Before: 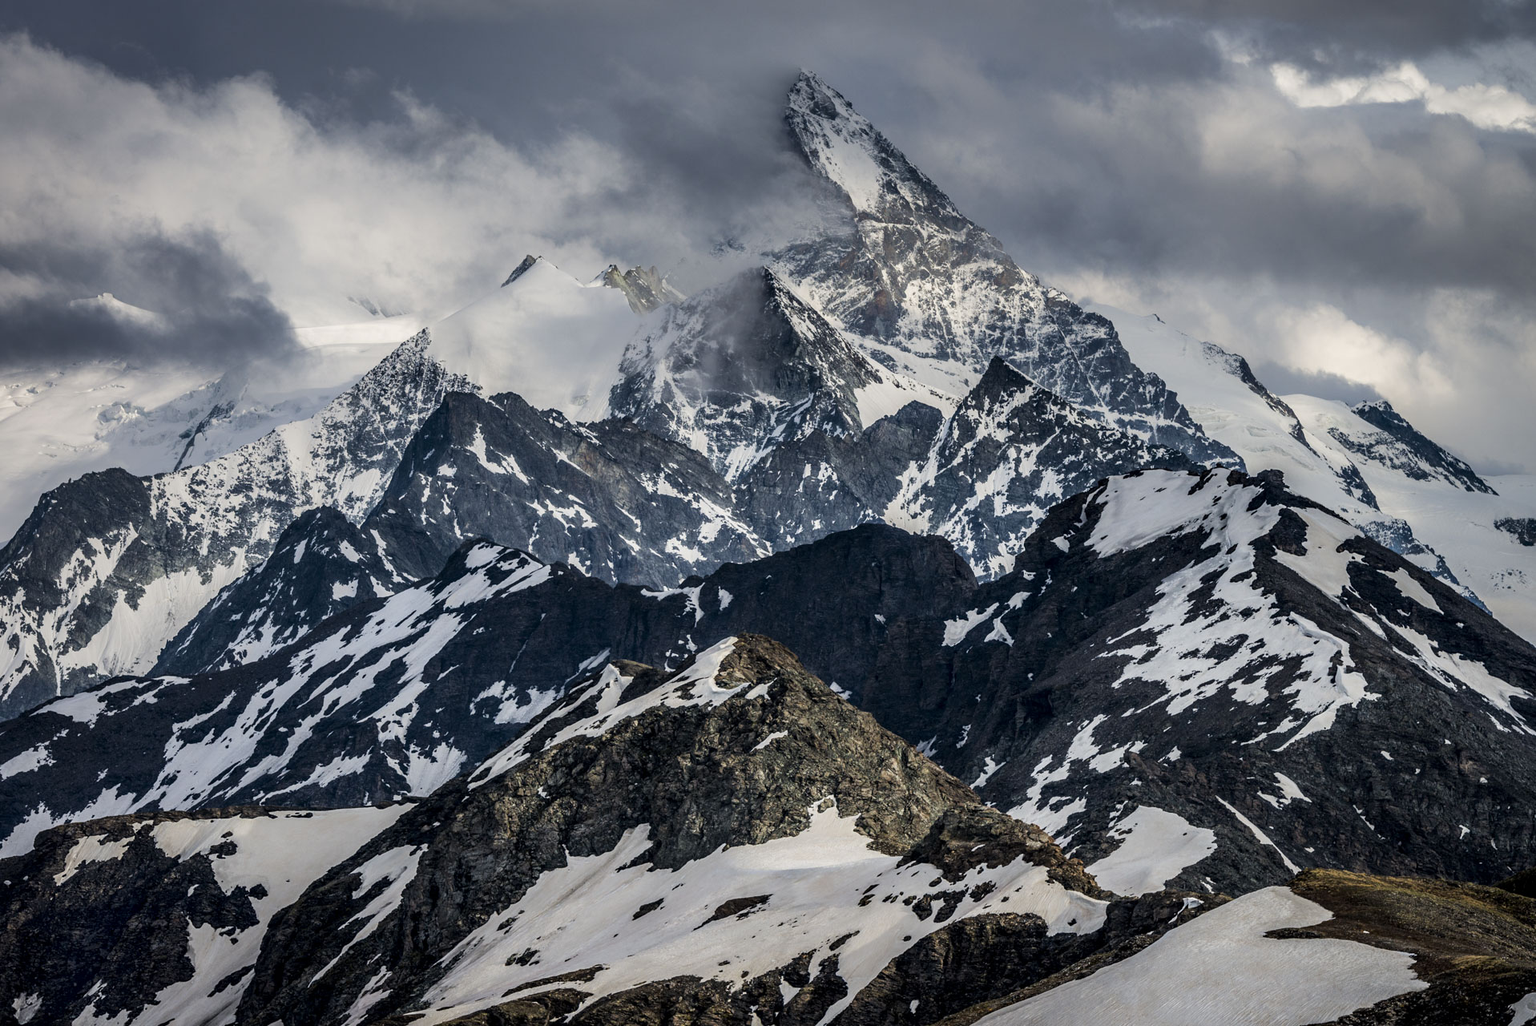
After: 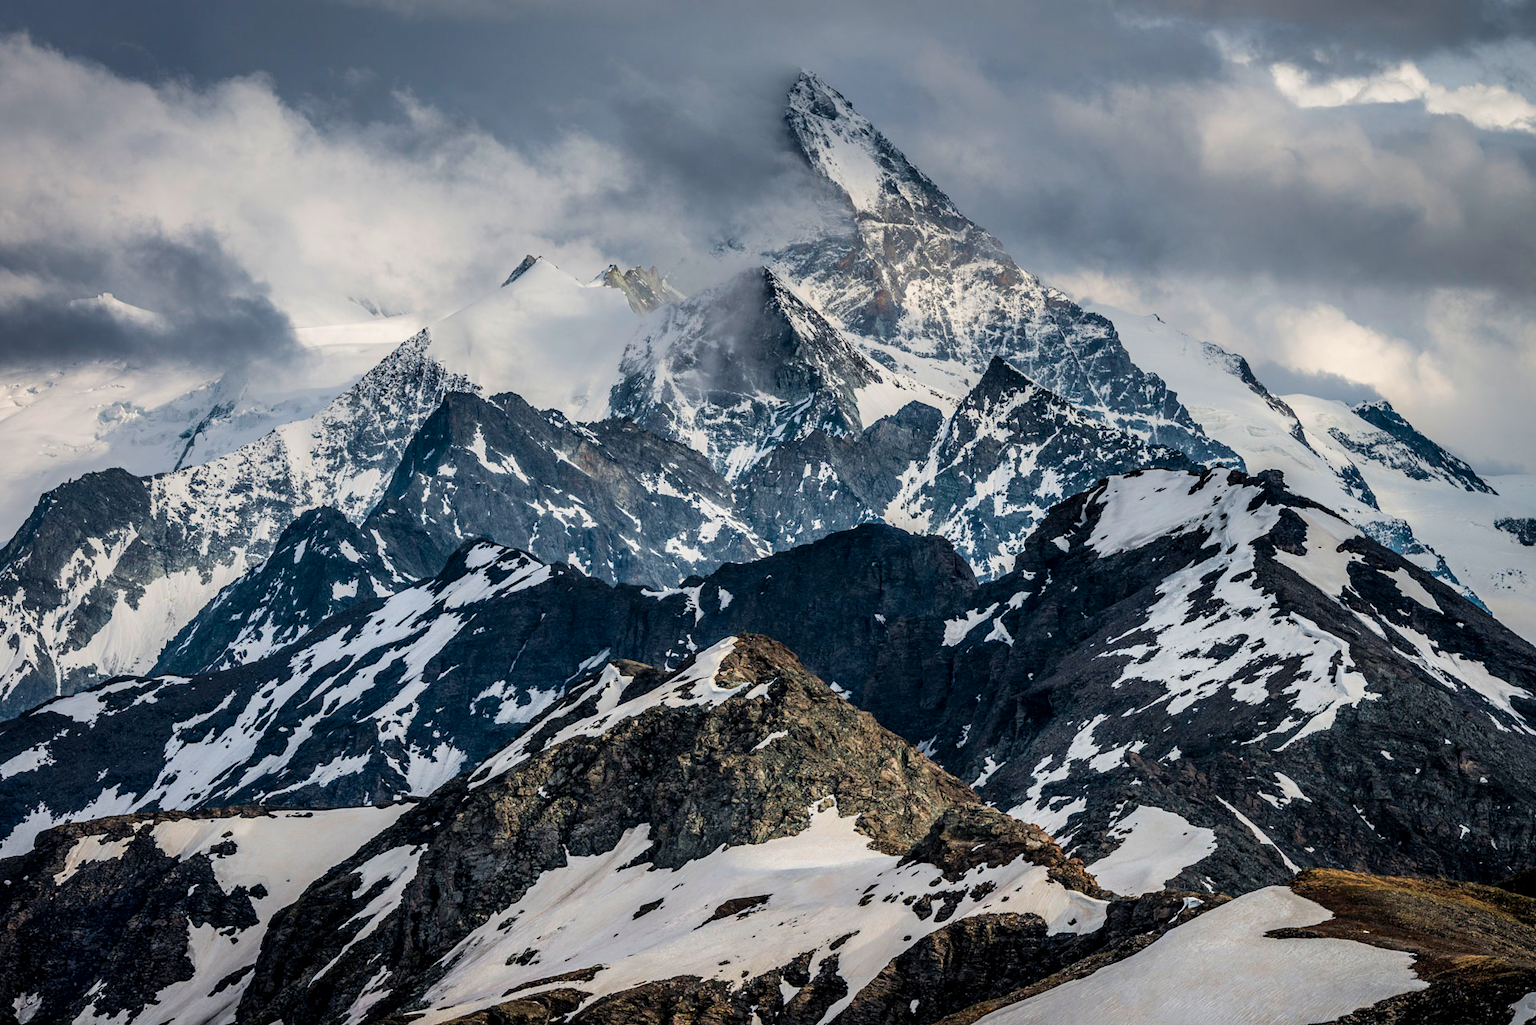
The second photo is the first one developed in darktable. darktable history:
color zones: curves: ch1 [(0.235, 0.558) (0.75, 0.5)]; ch2 [(0.25, 0.462) (0.749, 0.457)]
contrast brightness saturation: contrast 0.033, brightness 0.067, saturation 0.124
